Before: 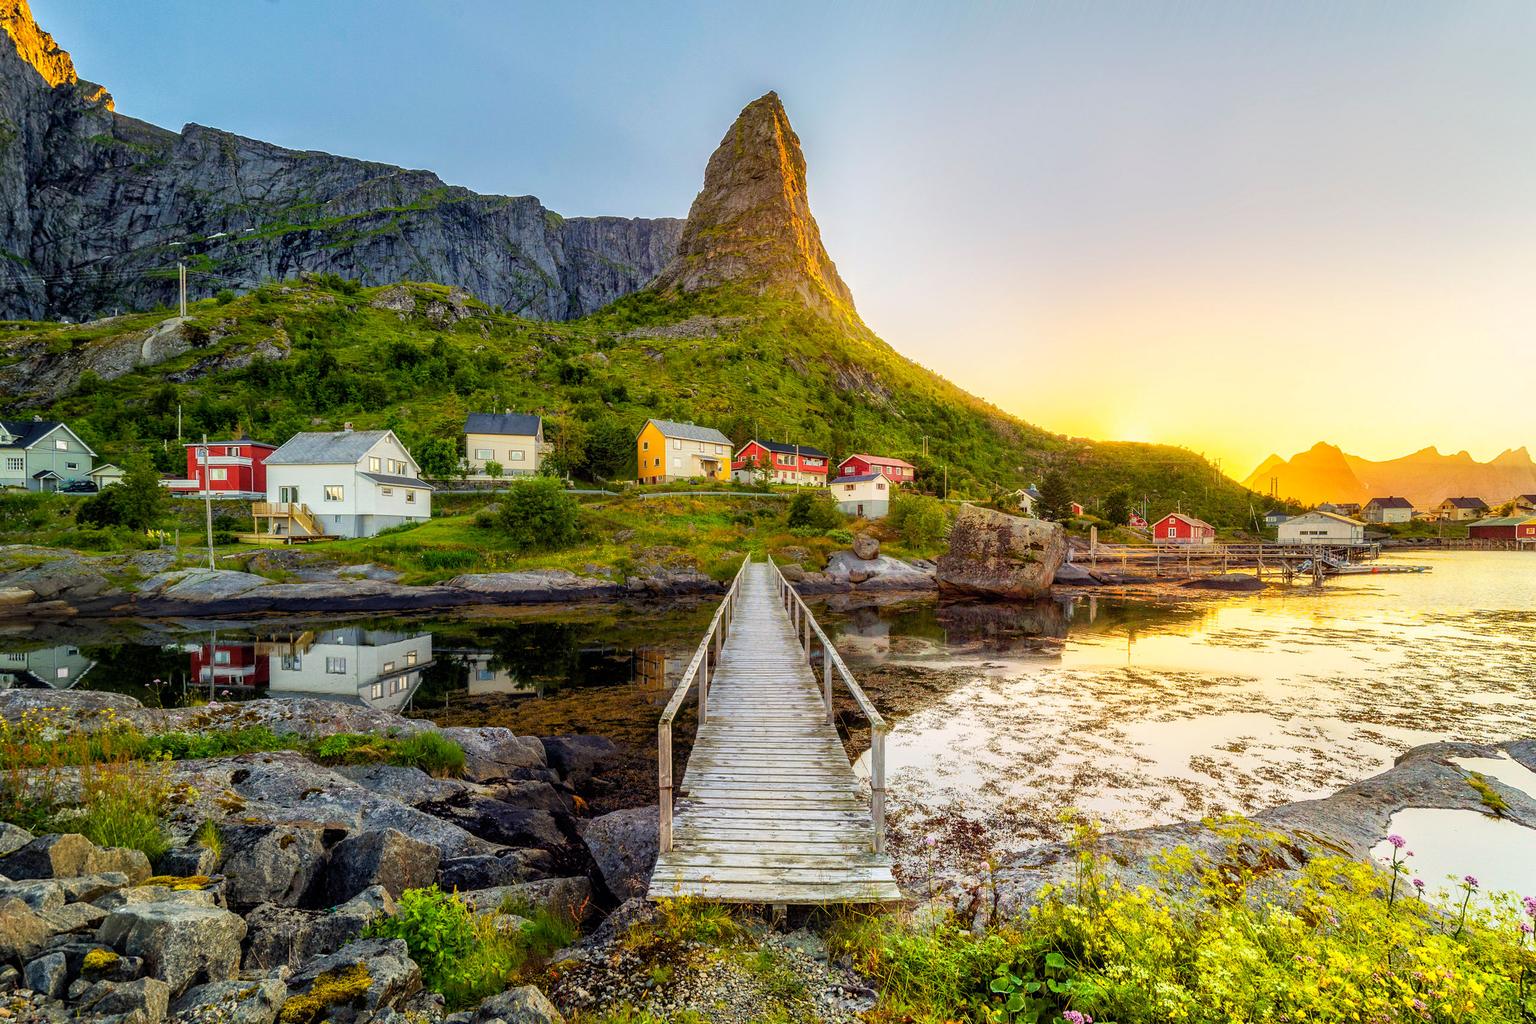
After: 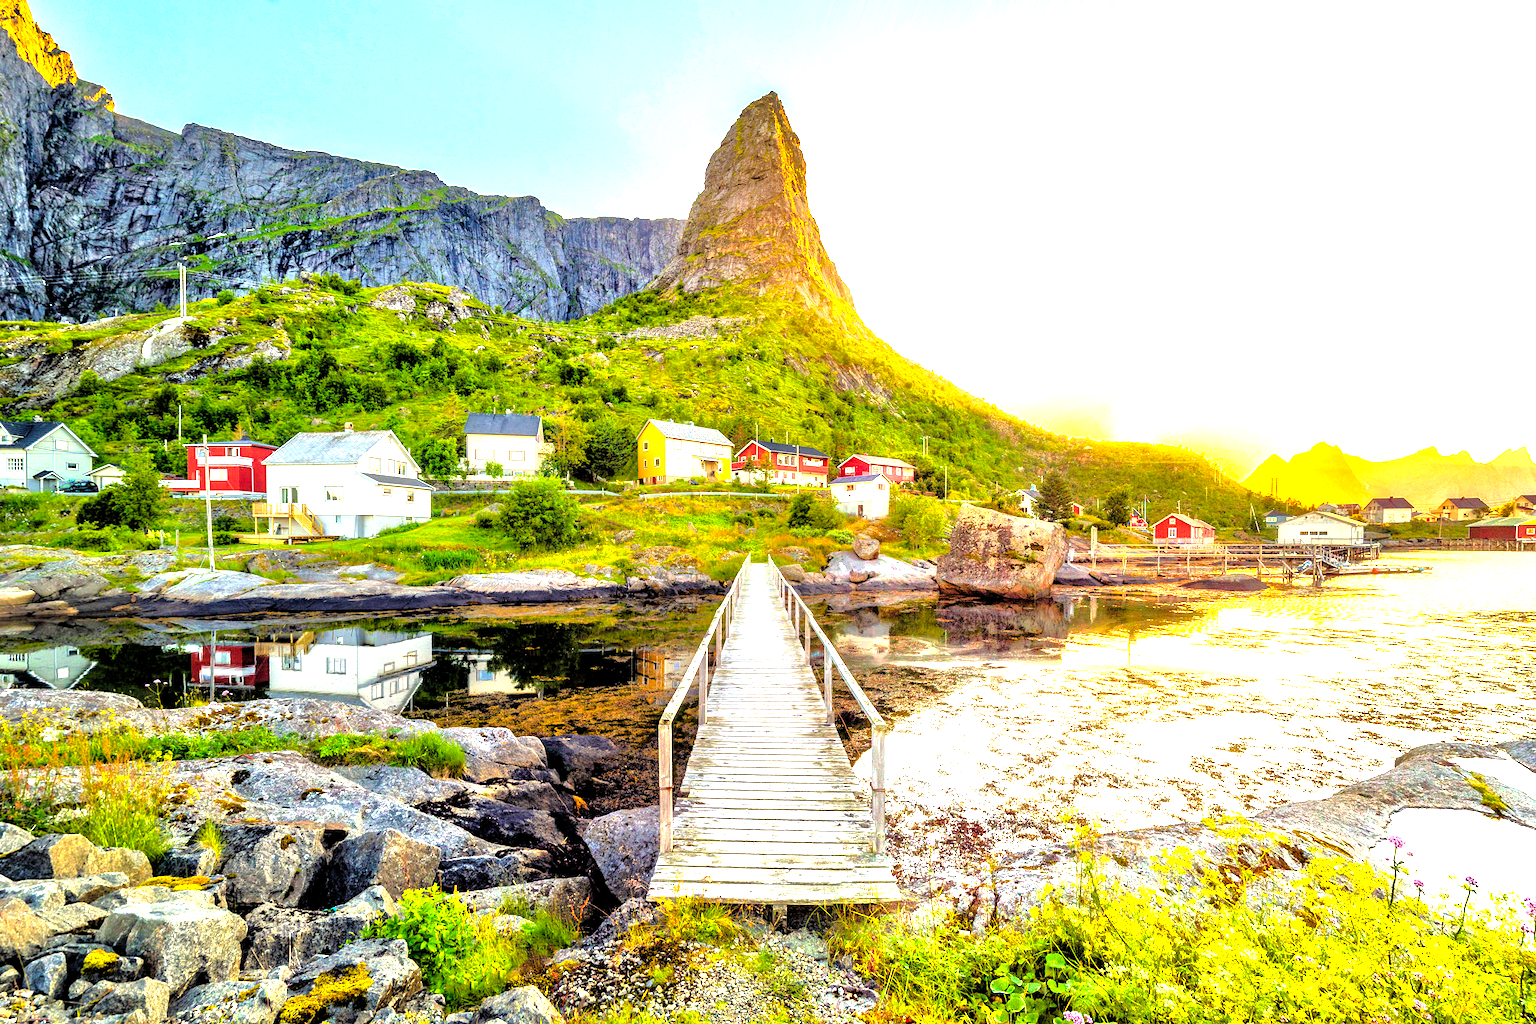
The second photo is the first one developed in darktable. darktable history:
tone equalizer: -7 EV 0.159 EV, -6 EV 0.613 EV, -5 EV 1.14 EV, -4 EV 1.35 EV, -3 EV 1.17 EV, -2 EV 0.6 EV, -1 EV 0.148 EV
levels: levels [0.012, 0.367, 0.697]
